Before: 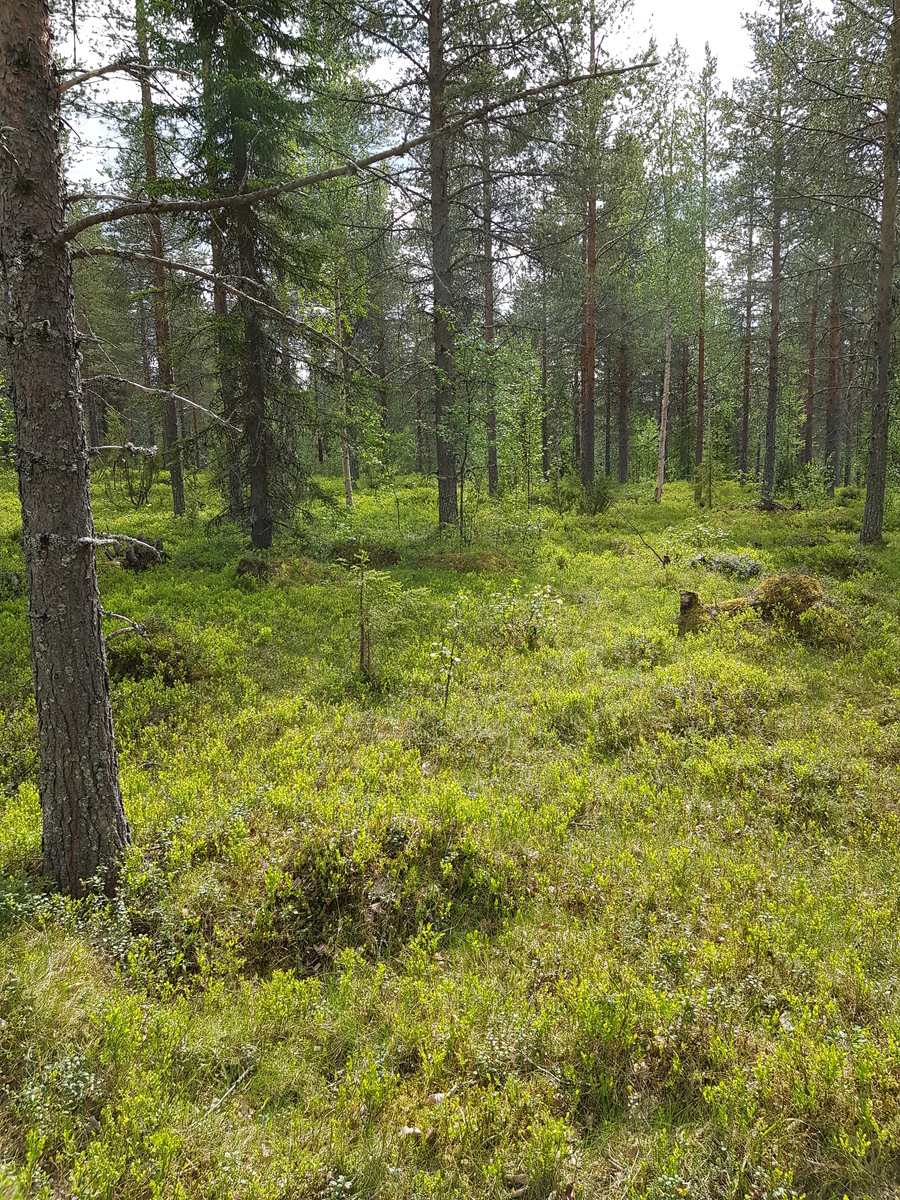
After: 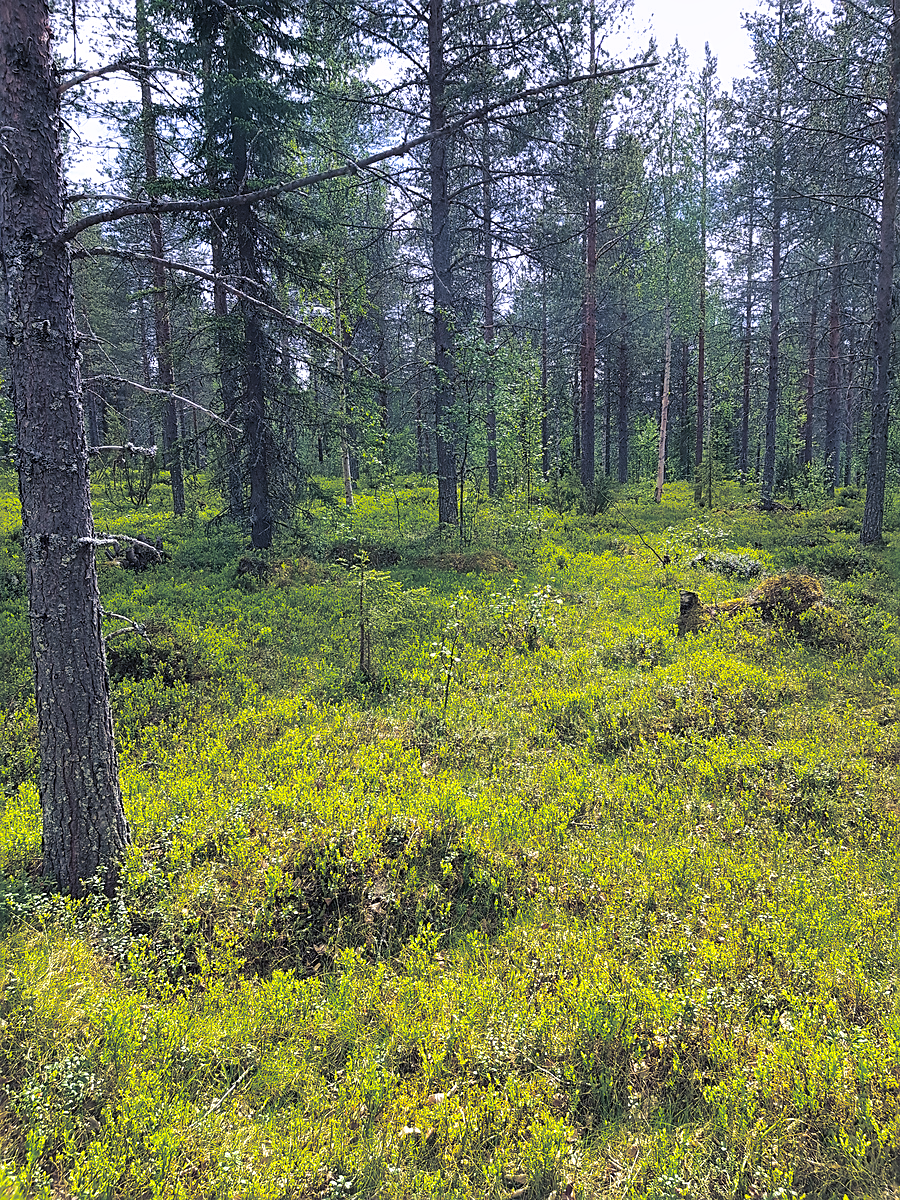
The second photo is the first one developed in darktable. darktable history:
shadows and highlights: soften with gaussian
color balance rgb: perceptual saturation grading › global saturation 25%, perceptual brilliance grading › mid-tones 10%, perceptual brilliance grading › shadows 15%, global vibrance 20%
exposure: black level correction 0, exposure 0.5 EV, compensate highlight preservation false
sharpen: on, module defaults
color balance: output saturation 120%
split-toning: shadows › hue 230.4°
graduated density: hue 238.83°, saturation 50%
